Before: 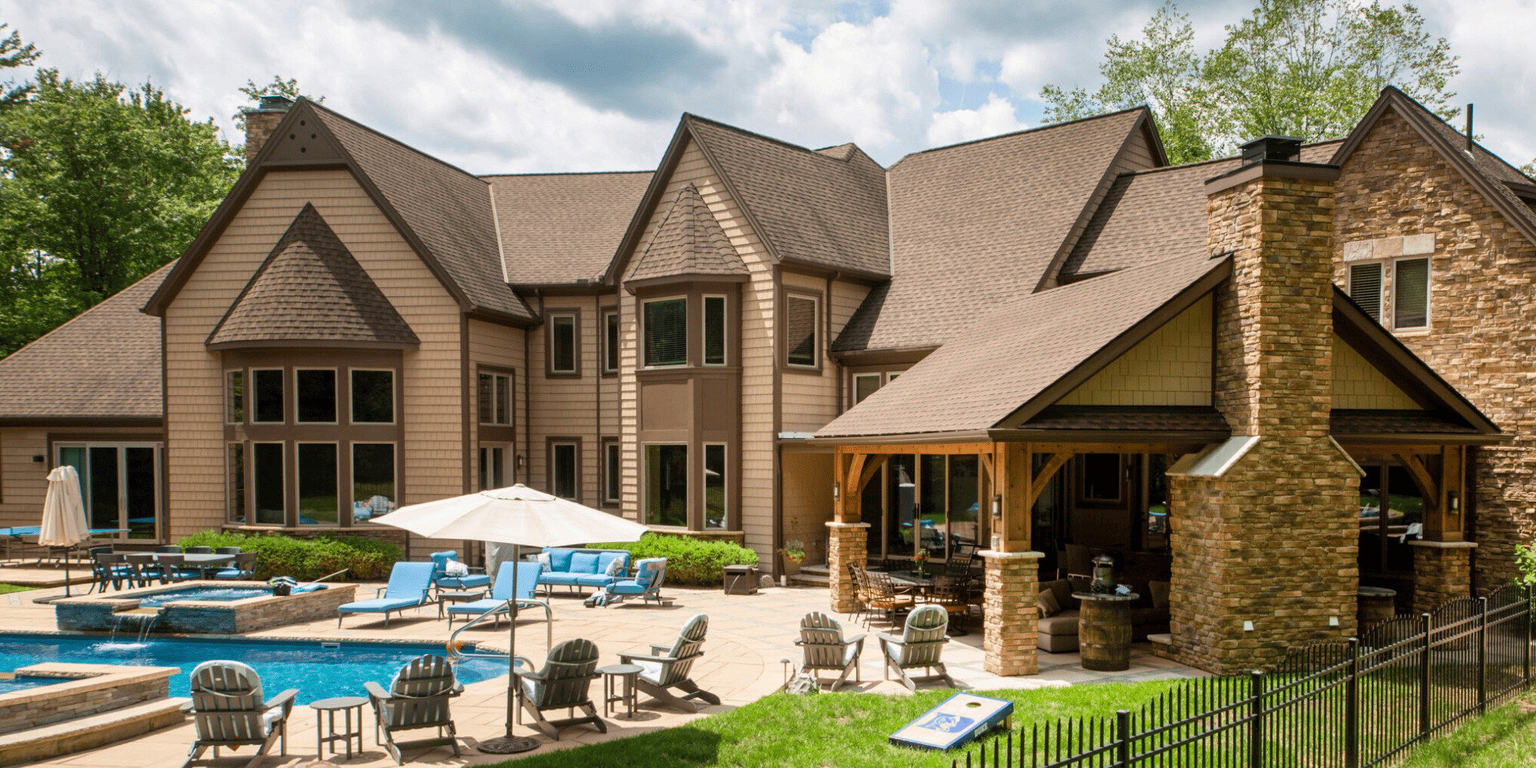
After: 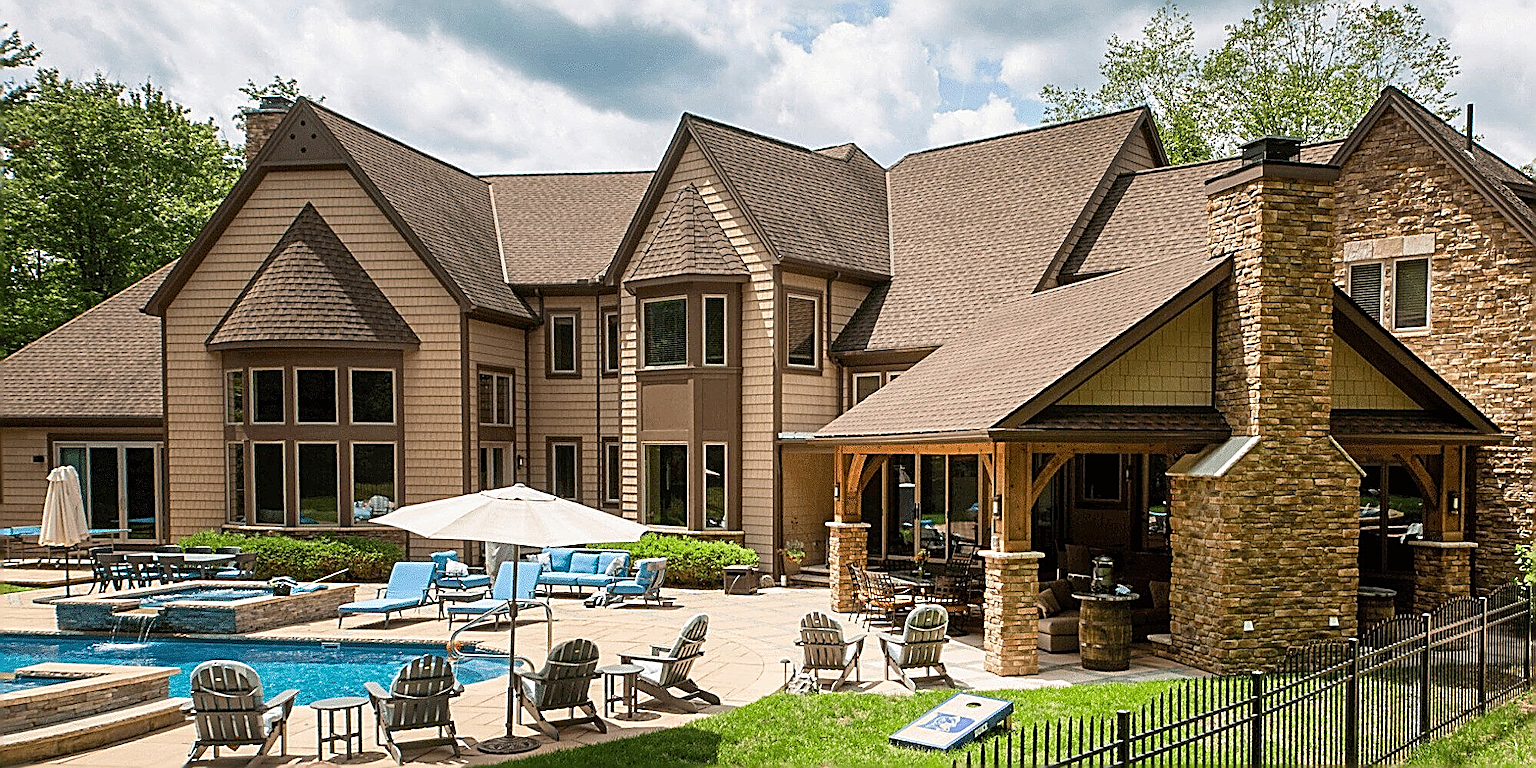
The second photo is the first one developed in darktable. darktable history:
sharpen: amount 1.989
